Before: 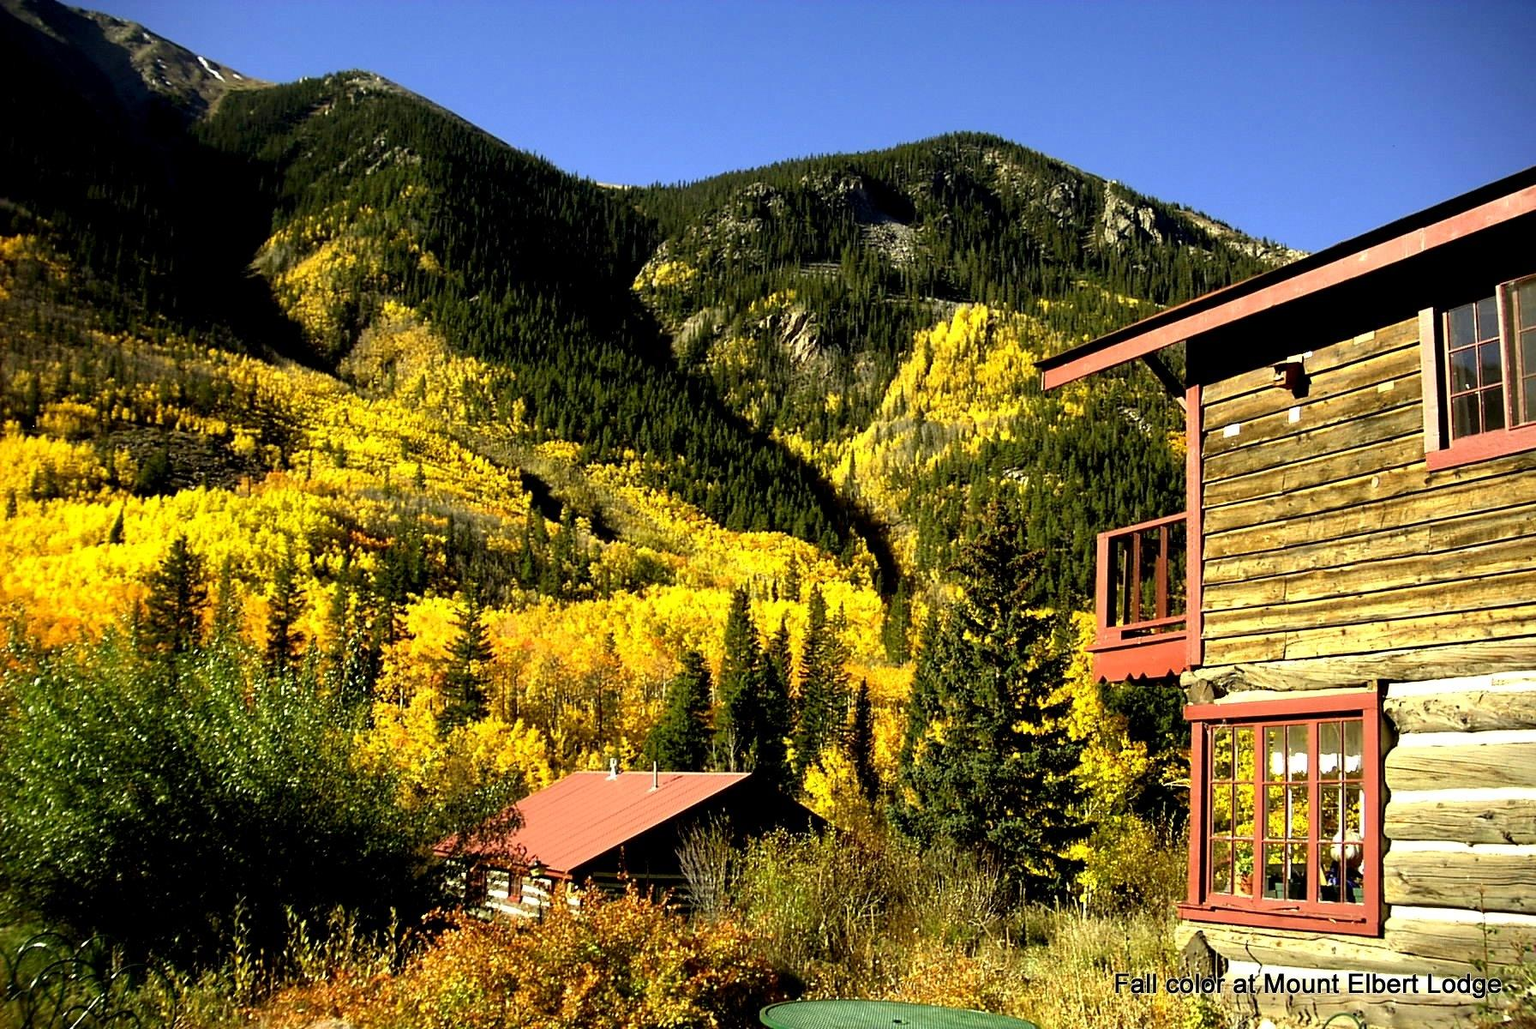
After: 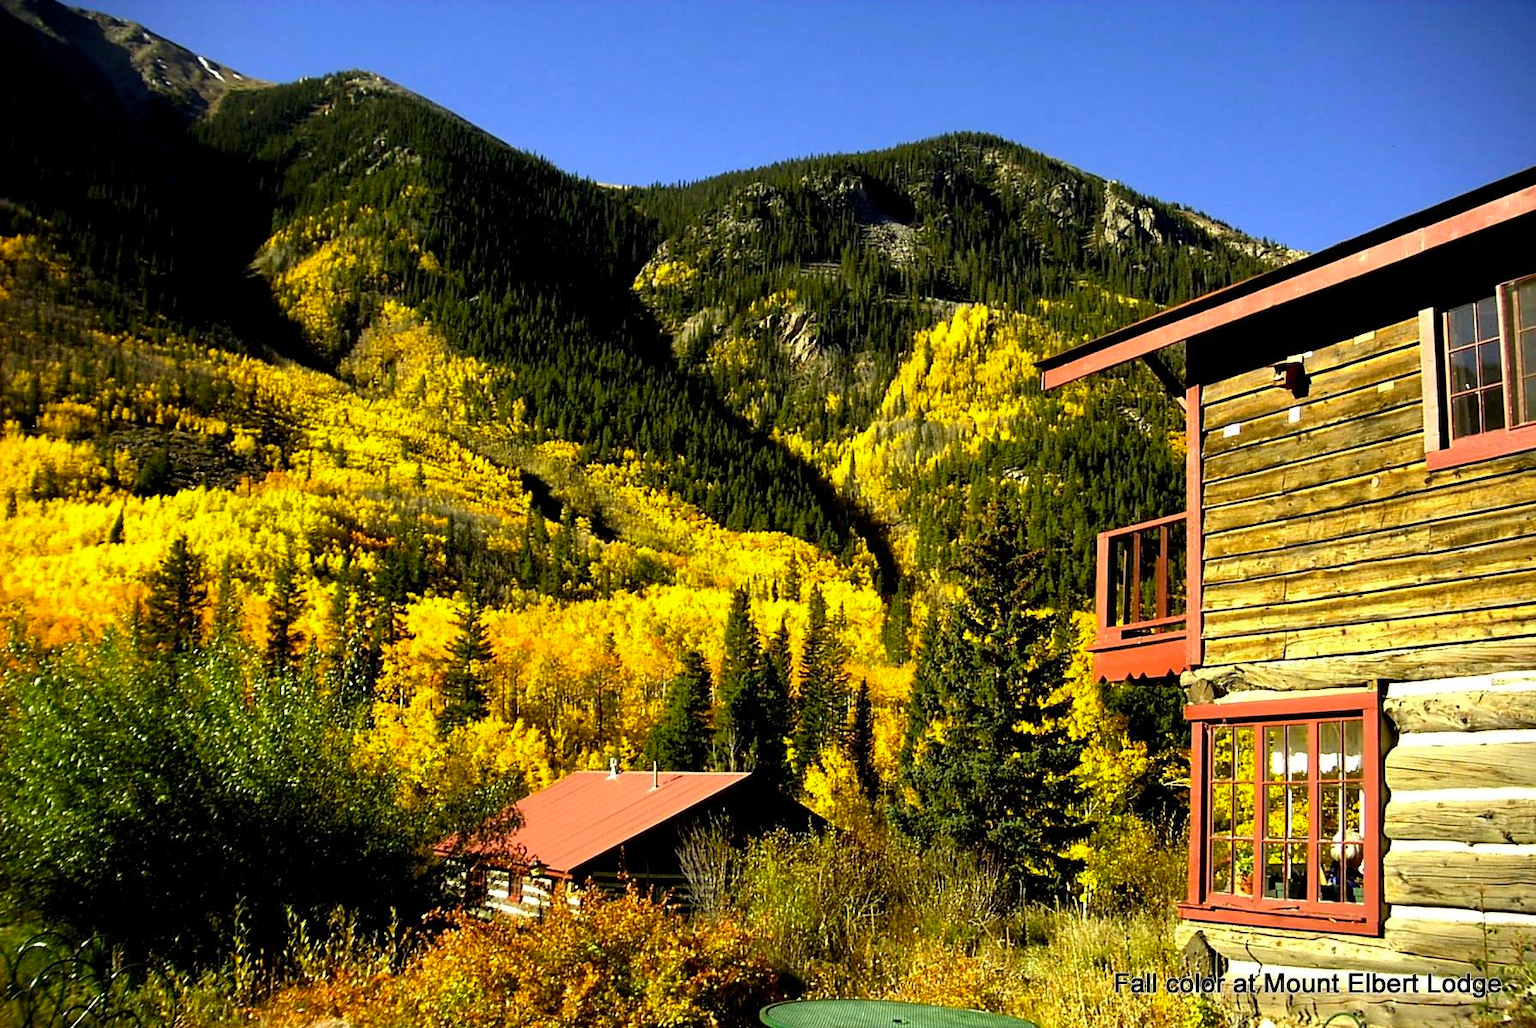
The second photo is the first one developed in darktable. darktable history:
color balance rgb: perceptual saturation grading › global saturation 16.046%
